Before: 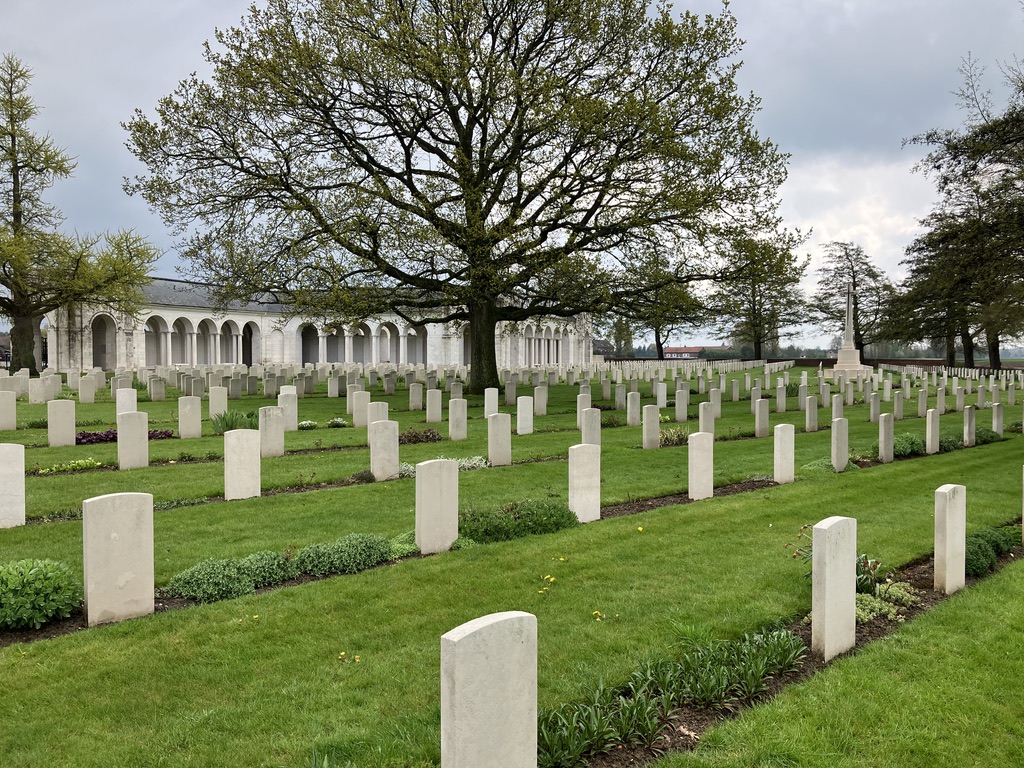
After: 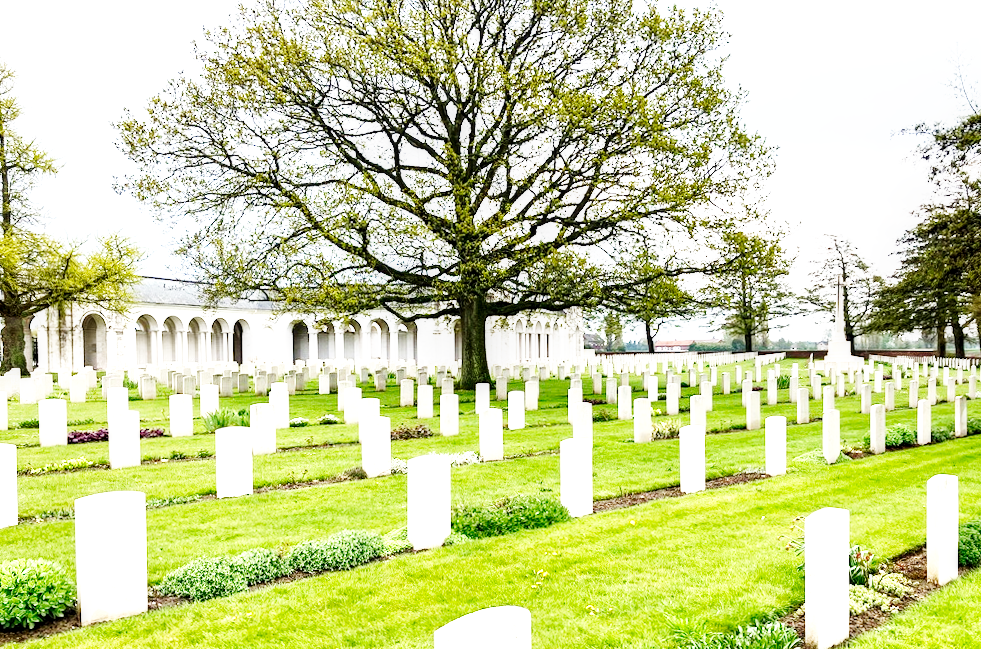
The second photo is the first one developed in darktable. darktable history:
base curve: curves: ch0 [(0, 0.003) (0.001, 0.002) (0.006, 0.004) (0.02, 0.022) (0.048, 0.086) (0.094, 0.234) (0.162, 0.431) (0.258, 0.629) (0.385, 0.8) (0.548, 0.918) (0.751, 0.988) (1, 1)], preserve colors none
crop and rotate: angle 0.582°, left 0.239%, right 2.646%, bottom 14.258%
local contrast: shadows 94%, midtone range 0.499
exposure: exposure 1.157 EV, compensate highlight preservation false
